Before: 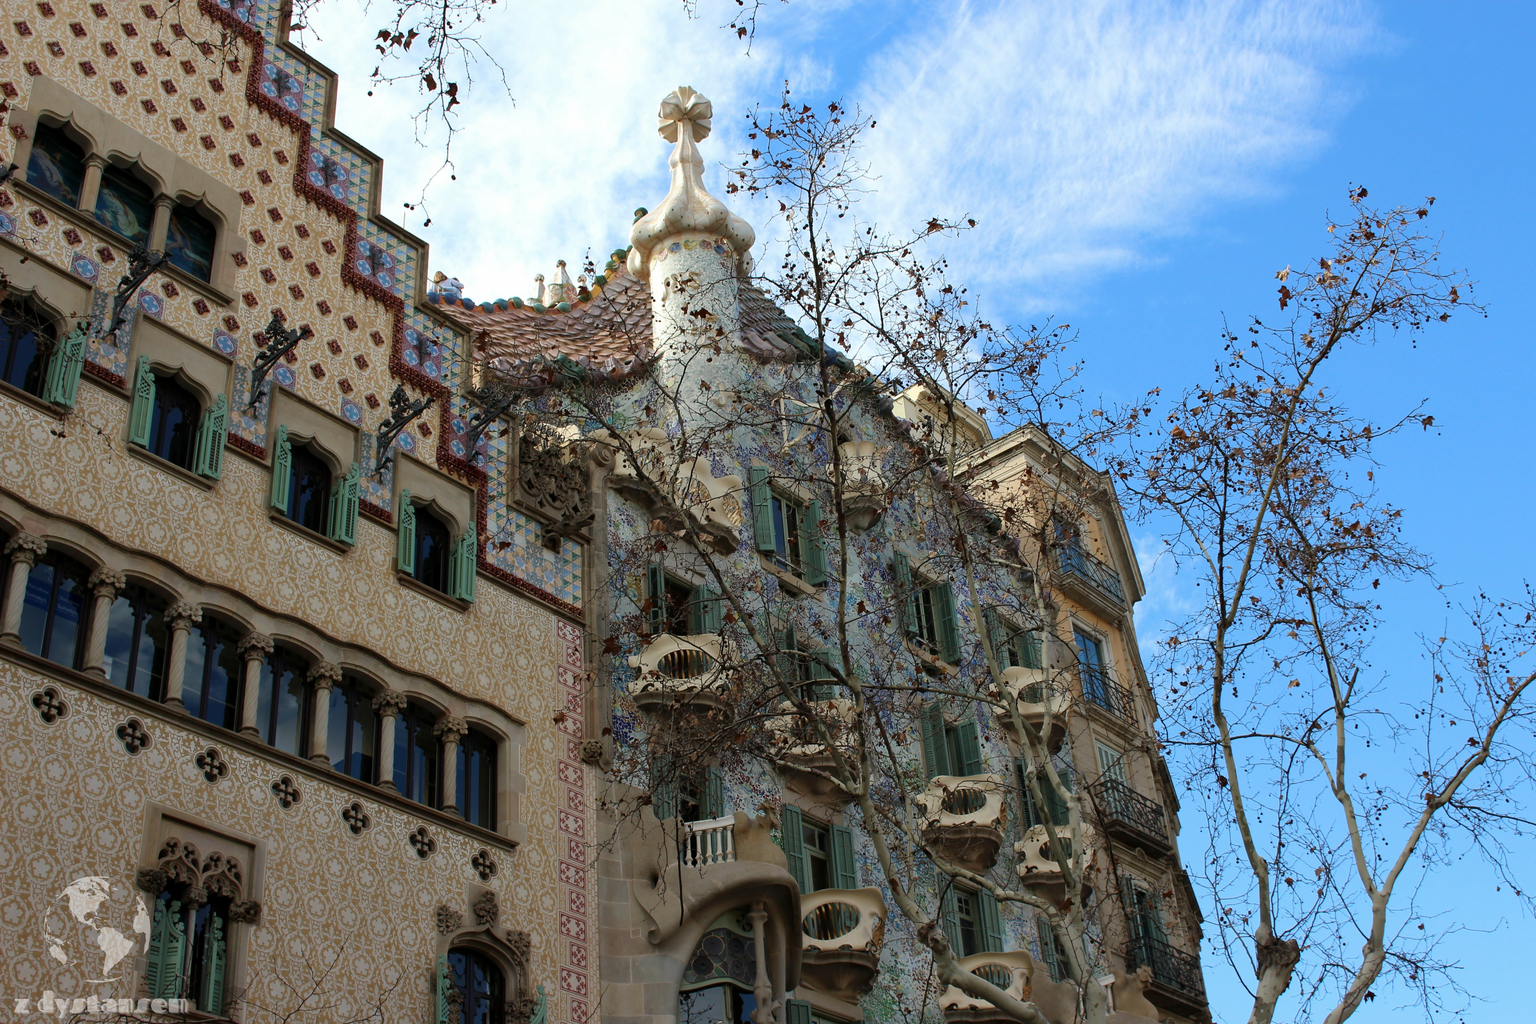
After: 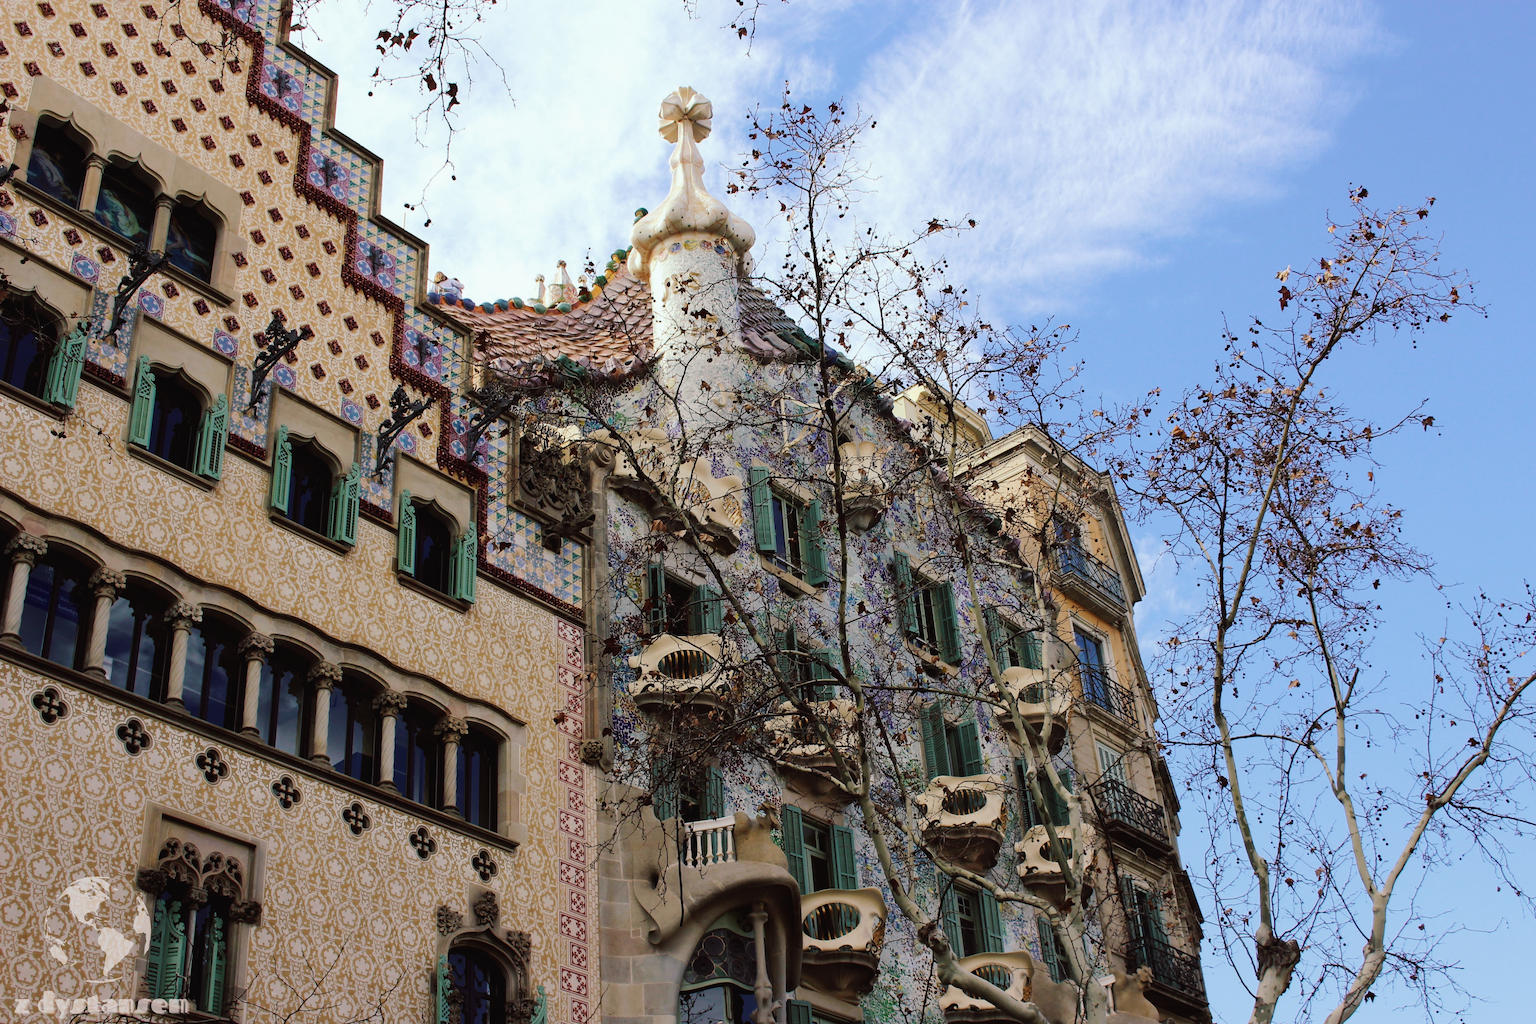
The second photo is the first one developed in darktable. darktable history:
tone curve: curves: ch0 [(0, 0) (0.003, 0.019) (0.011, 0.021) (0.025, 0.023) (0.044, 0.026) (0.069, 0.037) (0.1, 0.059) (0.136, 0.088) (0.177, 0.138) (0.224, 0.199) (0.277, 0.279) (0.335, 0.376) (0.399, 0.481) (0.468, 0.581) (0.543, 0.658) (0.623, 0.735) (0.709, 0.8) (0.801, 0.861) (0.898, 0.928) (1, 1)], preserve colors none
color look up table: target L [95.6, 89.3, 89.38, 87.25, 85.43, 84.42, 73.48, 60.69, 52.63, 58.43, 43.94, 39.15, 27.32, 25.44, 200.37, 77.83, 64.14, 66.3, 61.76, 58.64, 47.76, 49.21, 38.34, 29.72, 27.12, 23.07, 13.02, 1.192, 88.19, 79.06, 67.55, 66.08, 60.99, 55.5, 57.19, 54.31, 42.27, 33.06, 37.43, 32.29, 16.15, 3.173, 85.1, 67.12, 62.73, 47.26, 45.89, 32.73, 34.04], target a [-9.6, -22.33, -7.309, -33.54, -39.46, -56.13, -4.782, -34.27, -47.89, 0.485, -11.93, -29.37, -21.49, -6.247, 0, 21.65, 40.64, 26.14, 28.35, 51.37, 69.69, 36.34, 50.9, 4.956, 26.47, 31.34, 20.14, 5.411, 23.32, 38.94, 23.85, 67.71, 5.404, 33.63, 54.76, 90.85, 60.77, 19.06, 53.36, 40.94, 32.64, 20.98, -36.24, -18.03, -10.72, -8.257, -26.1, -4.533, -5.125], target b [17.23, 43.78, 78.2, 72.64, 2.878, 32.24, 40.9, 23.74, 41.23, 21.04, 35.47, 28.75, 19.14, 26.27, 0, 10.43, 41.4, 28.87, 58.01, 19.65, 29.01, 40.16, 13.19, 9.101, 0.665, 28.5, 17.42, 0.917, -15.86, -24.82, -10.03, -48.39, 1.914, -43.35, -5.151, -67.73, -21.46, -57.14, -45.5, -25.28, -47.5, -26.97, -15.54, -18.23, -43.79, -23.75, -3.502, -23.53, -2.88], num patches 49
